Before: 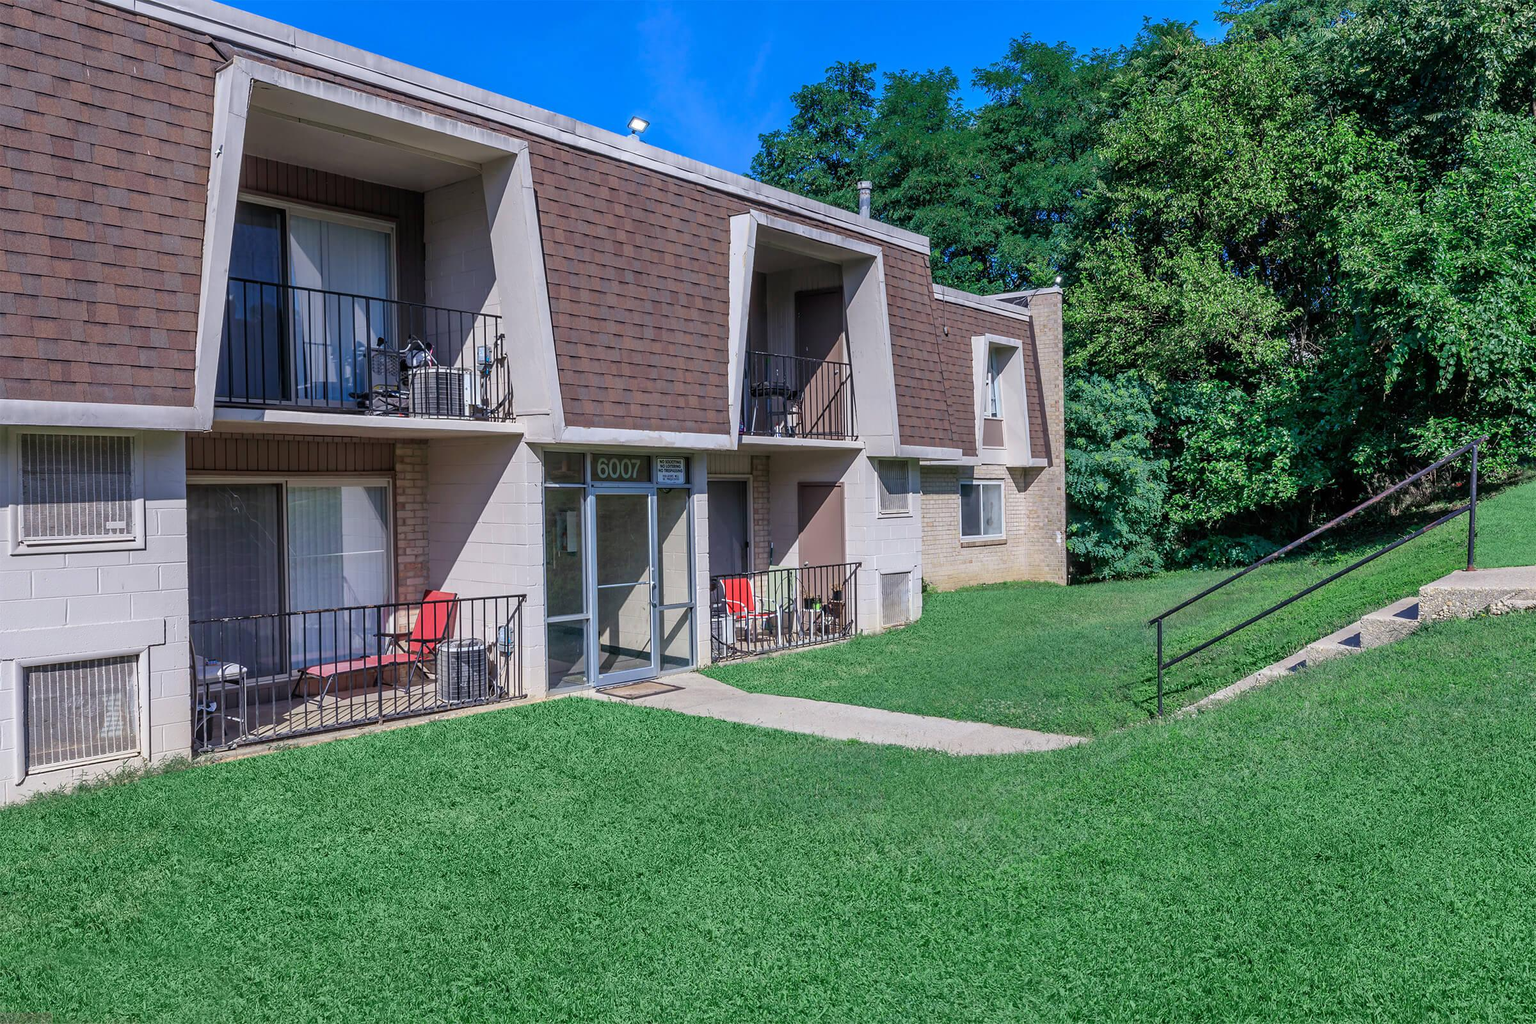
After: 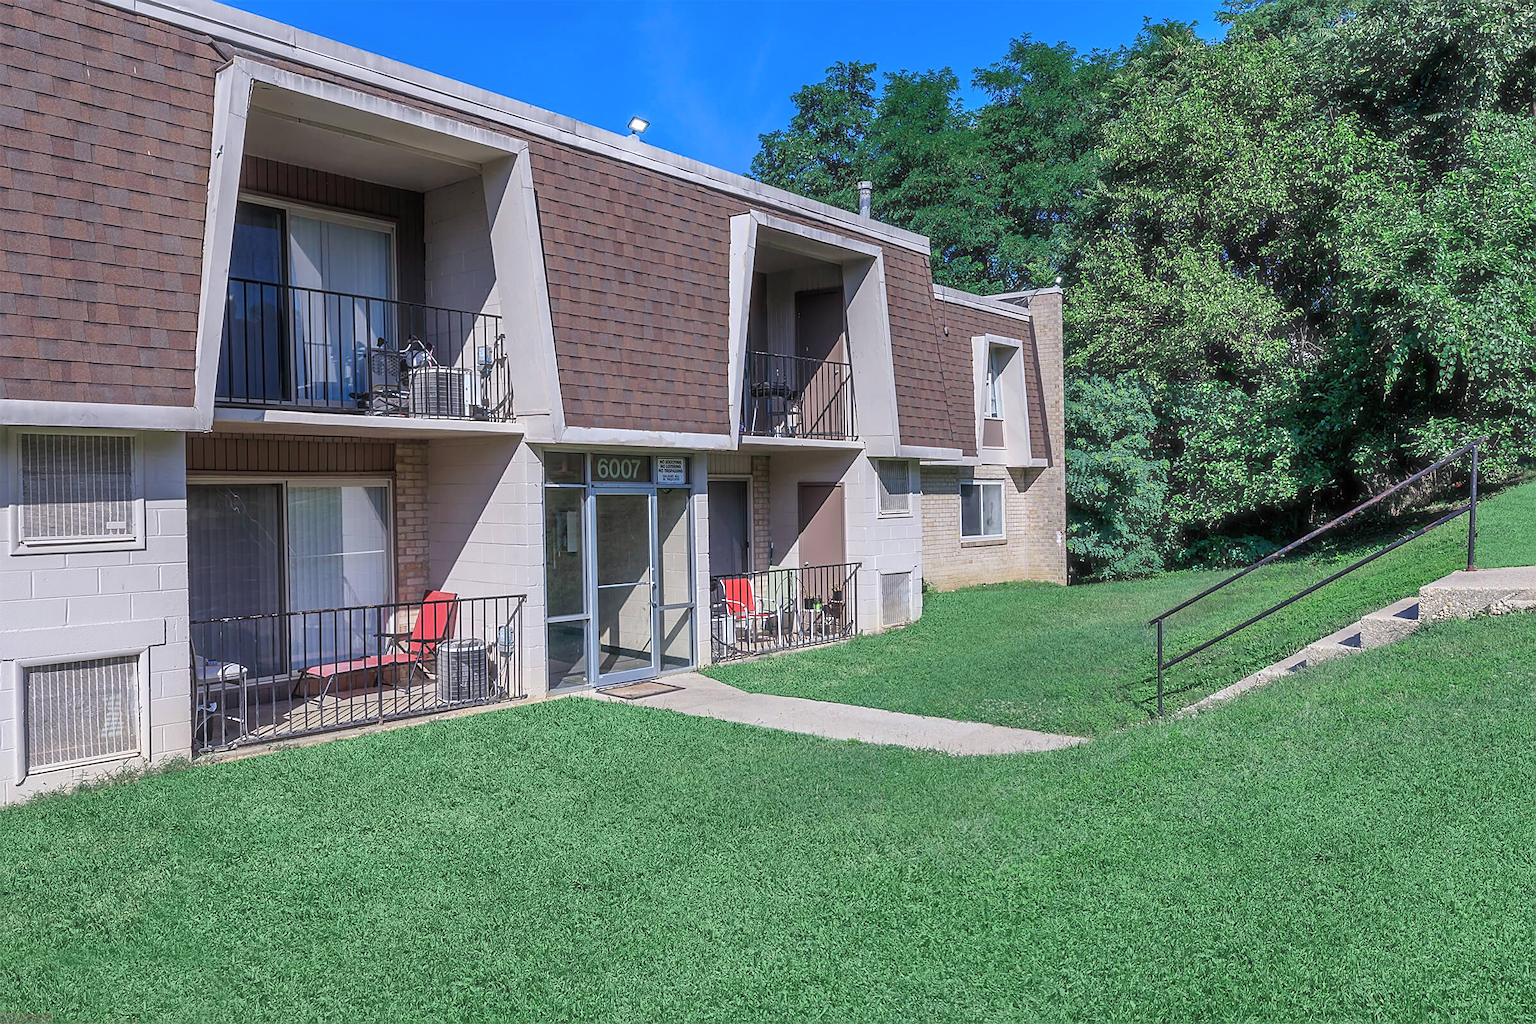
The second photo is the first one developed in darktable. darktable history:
haze removal: strength -0.108, compatibility mode true, adaptive false
exposure: exposure 0.079 EV, compensate exposure bias true, compensate highlight preservation false
sharpen: on, module defaults
